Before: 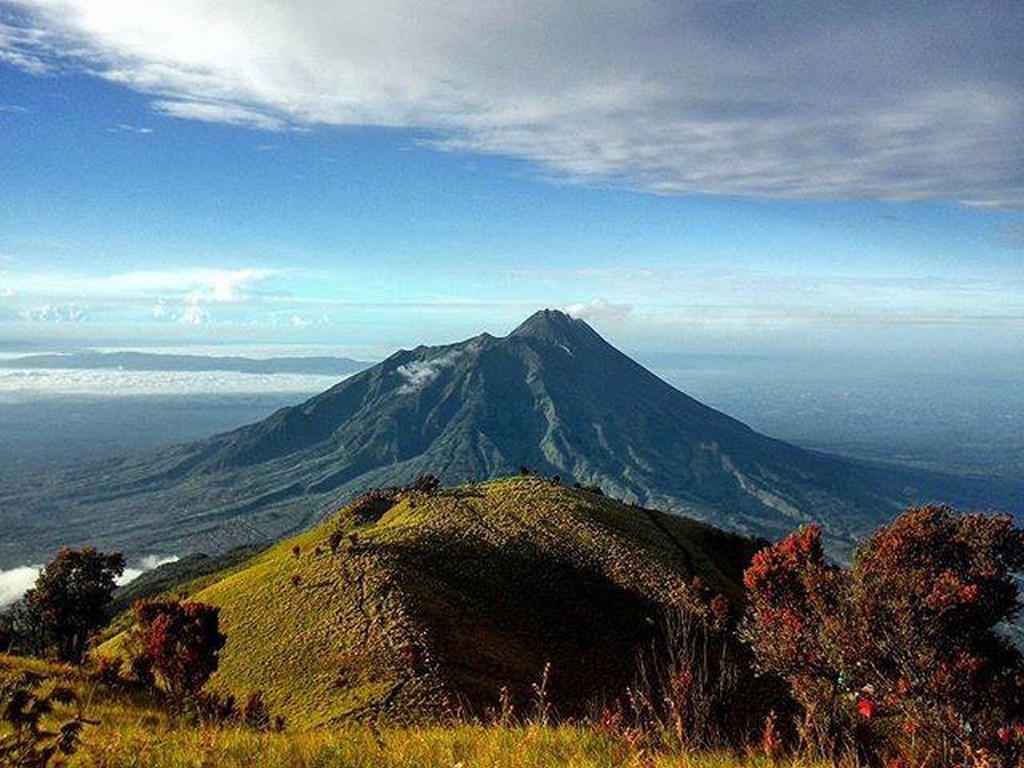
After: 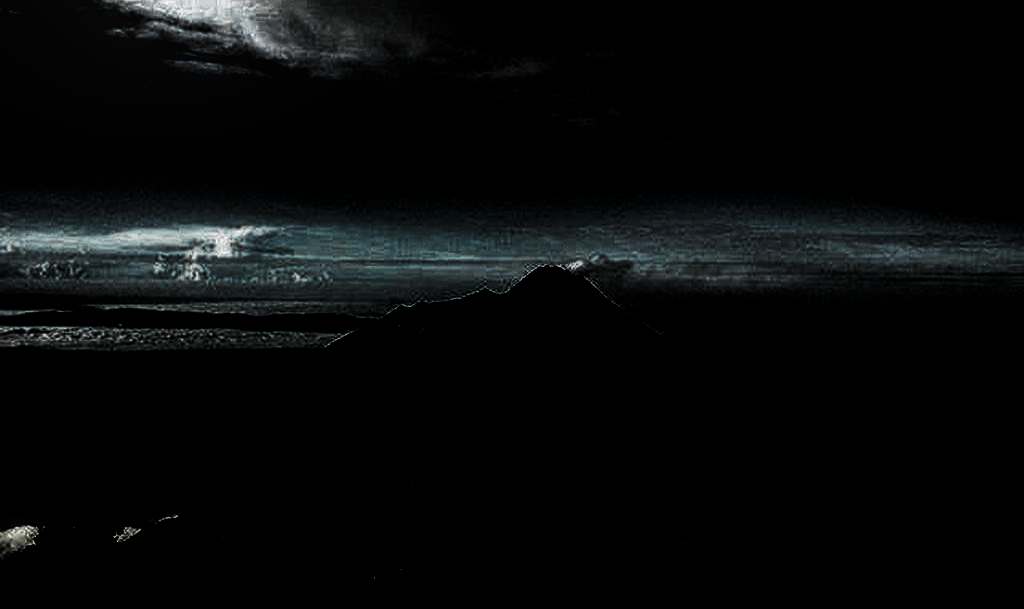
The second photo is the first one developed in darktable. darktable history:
levels: black 0.049%, levels [0.721, 0.937, 0.997]
local contrast: on, module defaults
crop and rotate: top 5.664%, bottom 14.991%
color zones: curves: ch0 [(0, 0.553) (0.123, 0.58) (0.23, 0.419) (0.468, 0.155) (0.605, 0.132) (0.723, 0.063) (0.833, 0.172) (0.921, 0.468)]; ch1 [(0.025, 0.645) (0.229, 0.584) (0.326, 0.551) (0.537, 0.446) (0.599, 0.911) (0.708, 1) (0.805, 0.944)]; ch2 [(0.086, 0.468) (0.254, 0.464) (0.638, 0.564) (0.702, 0.592) (0.768, 0.564)]
